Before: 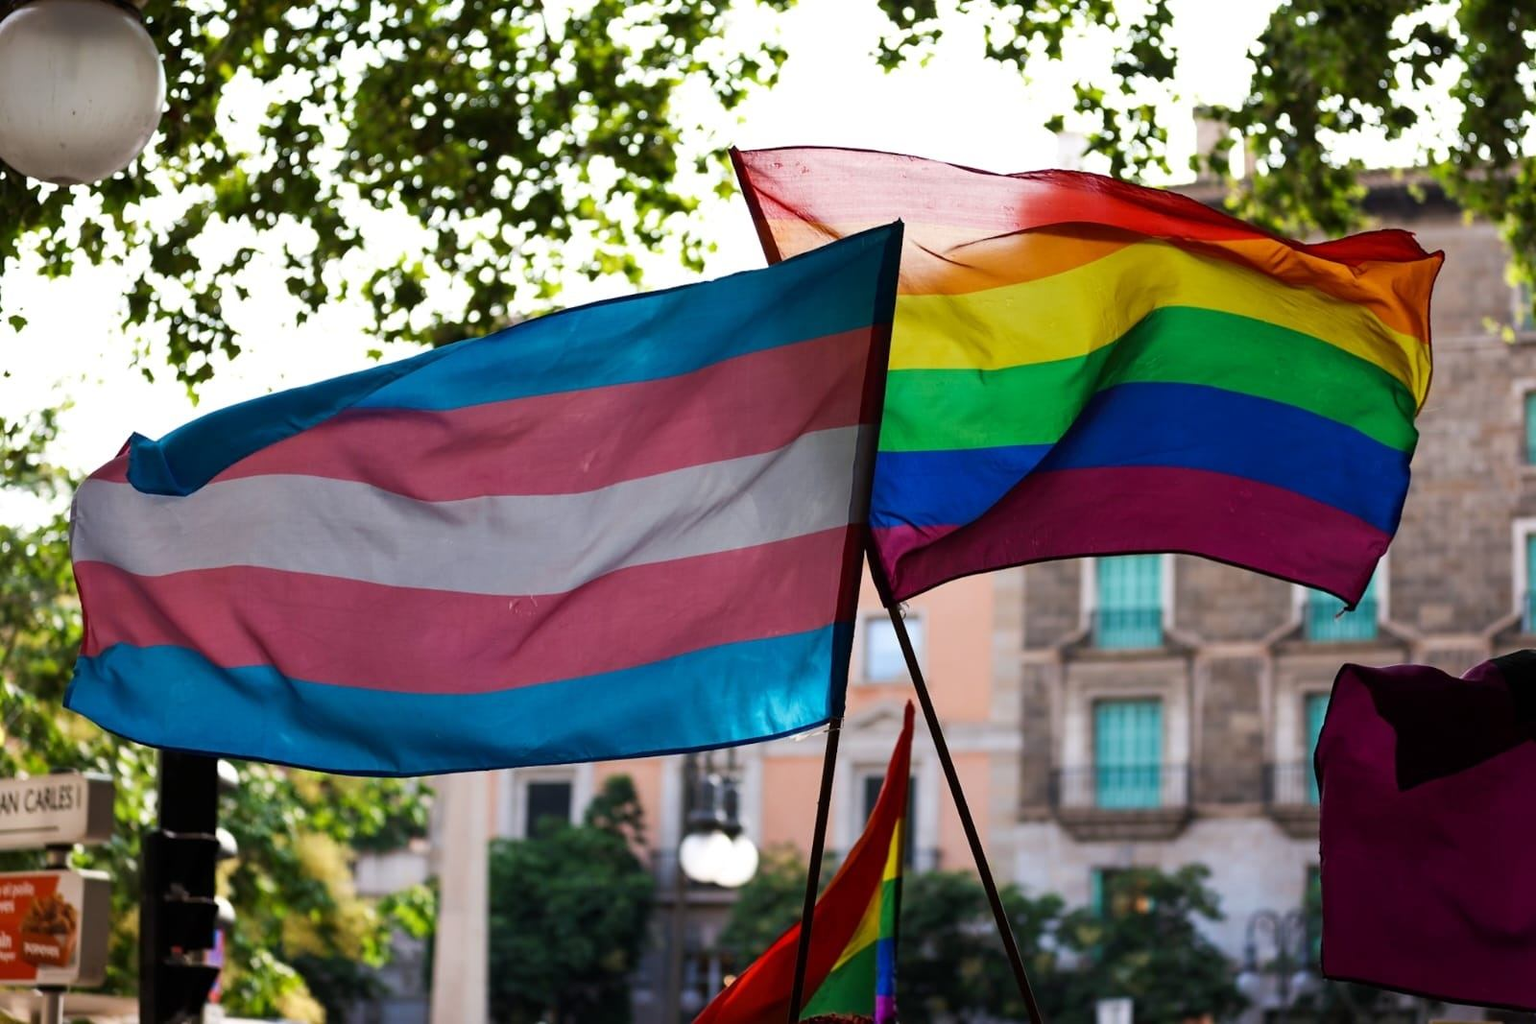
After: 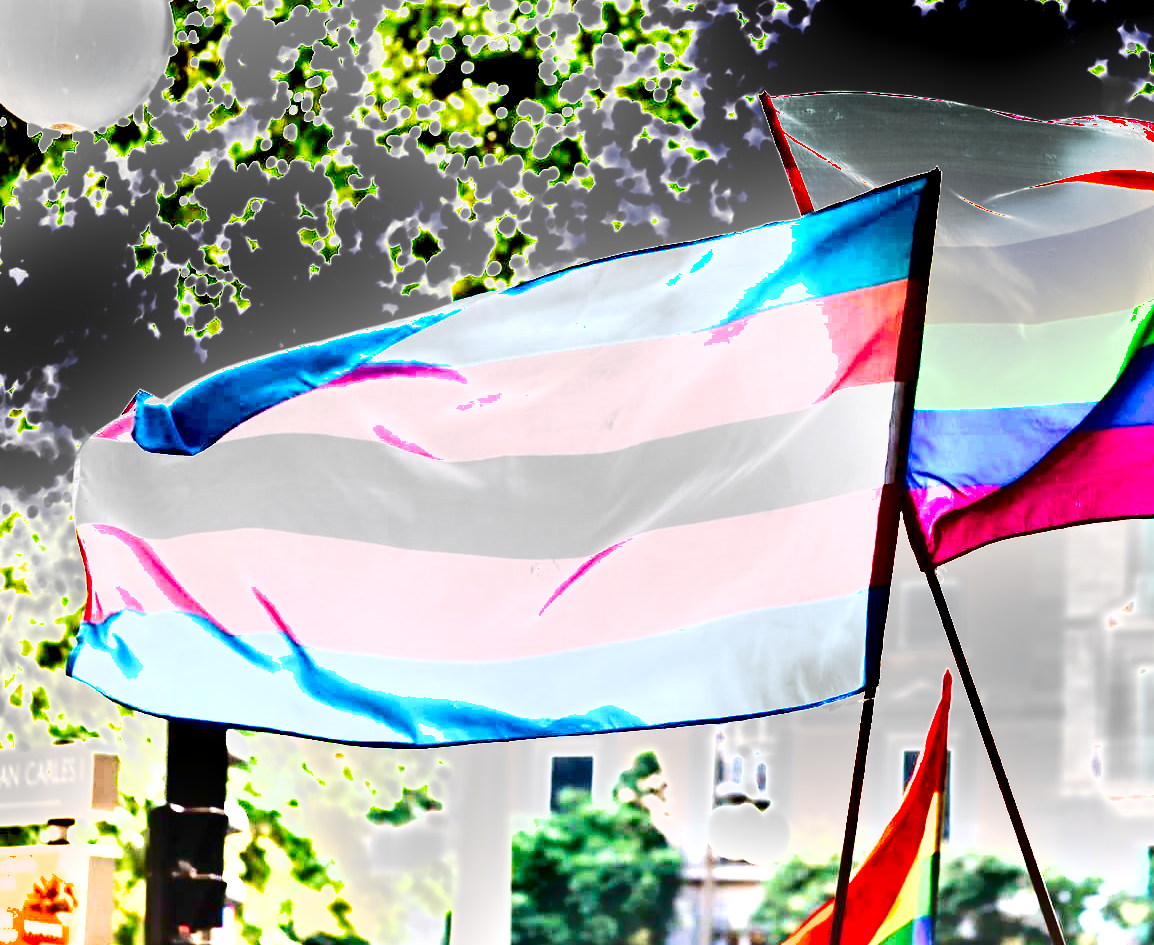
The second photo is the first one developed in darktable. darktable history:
exposure: black level correction 0, exposure 4.07 EV, compensate highlight preservation false
tone curve: curves: ch0 [(0.001, 0.034) (0.115, 0.093) (0.251, 0.232) (0.382, 0.397) (0.652, 0.719) (0.802, 0.876) (1, 0.998)]; ch1 [(0, 0) (0.384, 0.324) (0.472, 0.466) (0.504, 0.5) (0.517, 0.533) (0.547, 0.564) (0.582, 0.628) (0.657, 0.727) (1, 1)]; ch2 [(0, 0) (0.278, 0.232) (0.5, 0.5) (0.531, 0.552) (0.61, 0.653) (1, 1)], preserve colors none
crop: top 5.754%, right 27.86%, bottom 5.616%
shadows and highlights: soften with gaussian
